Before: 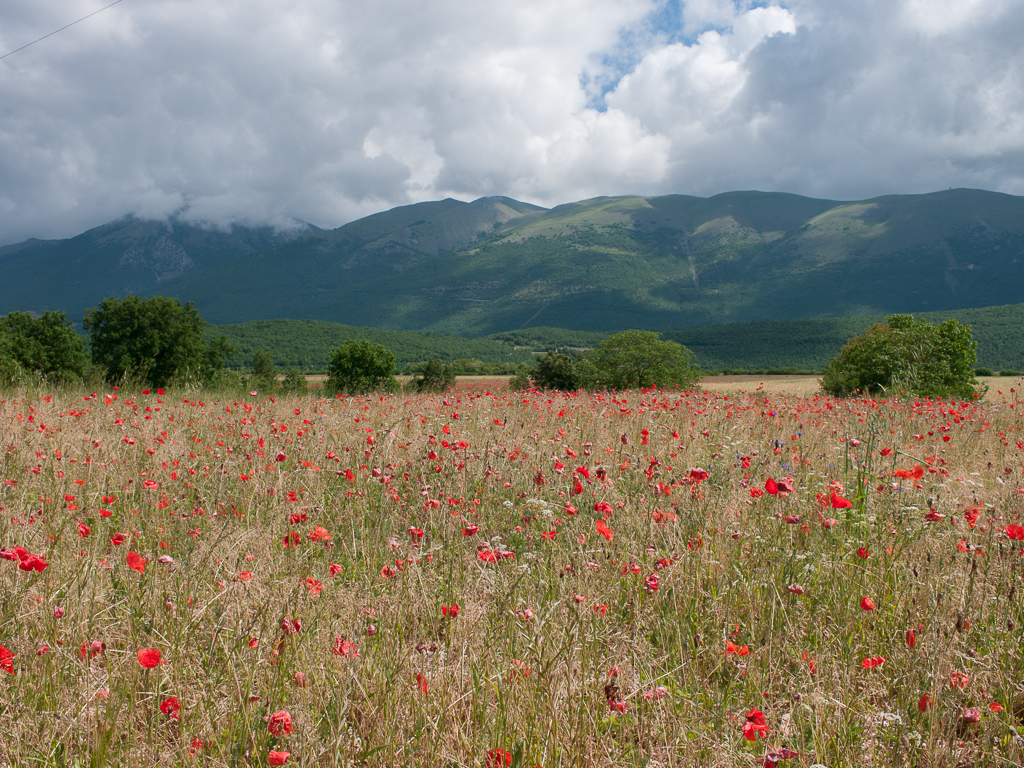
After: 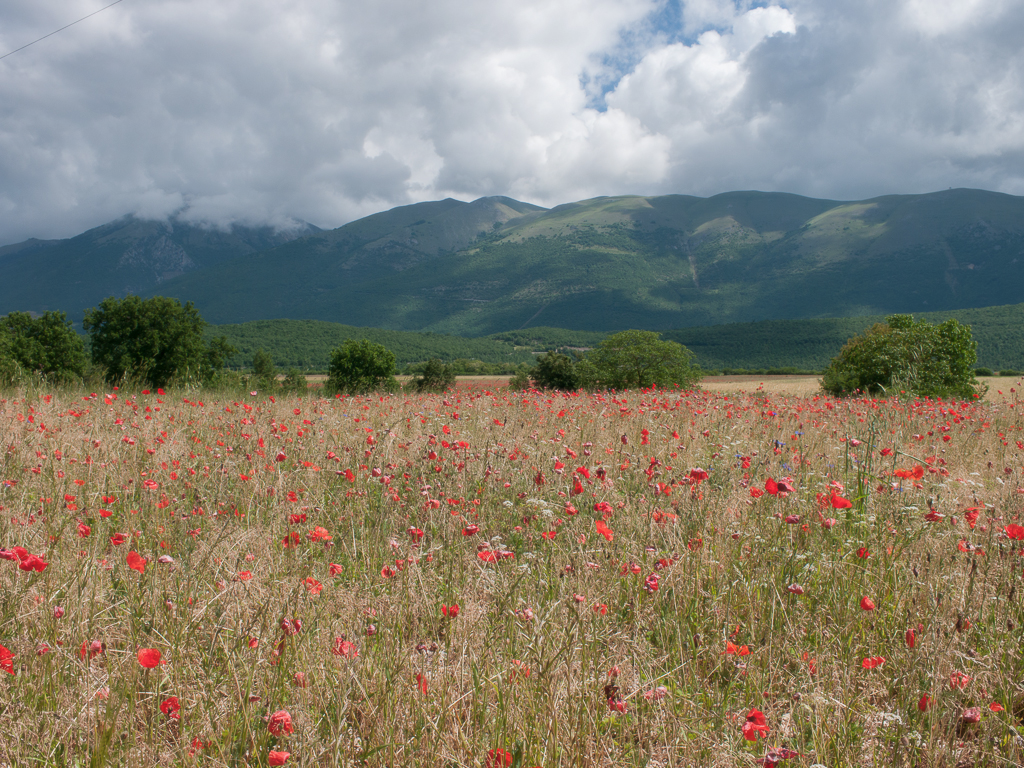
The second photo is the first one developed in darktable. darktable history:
shadows and highlights: shadows 32, highlights -32, soften with gaussian
soften: size 10%, saturation 50%, brightness 0.2 EV, mix 10%
